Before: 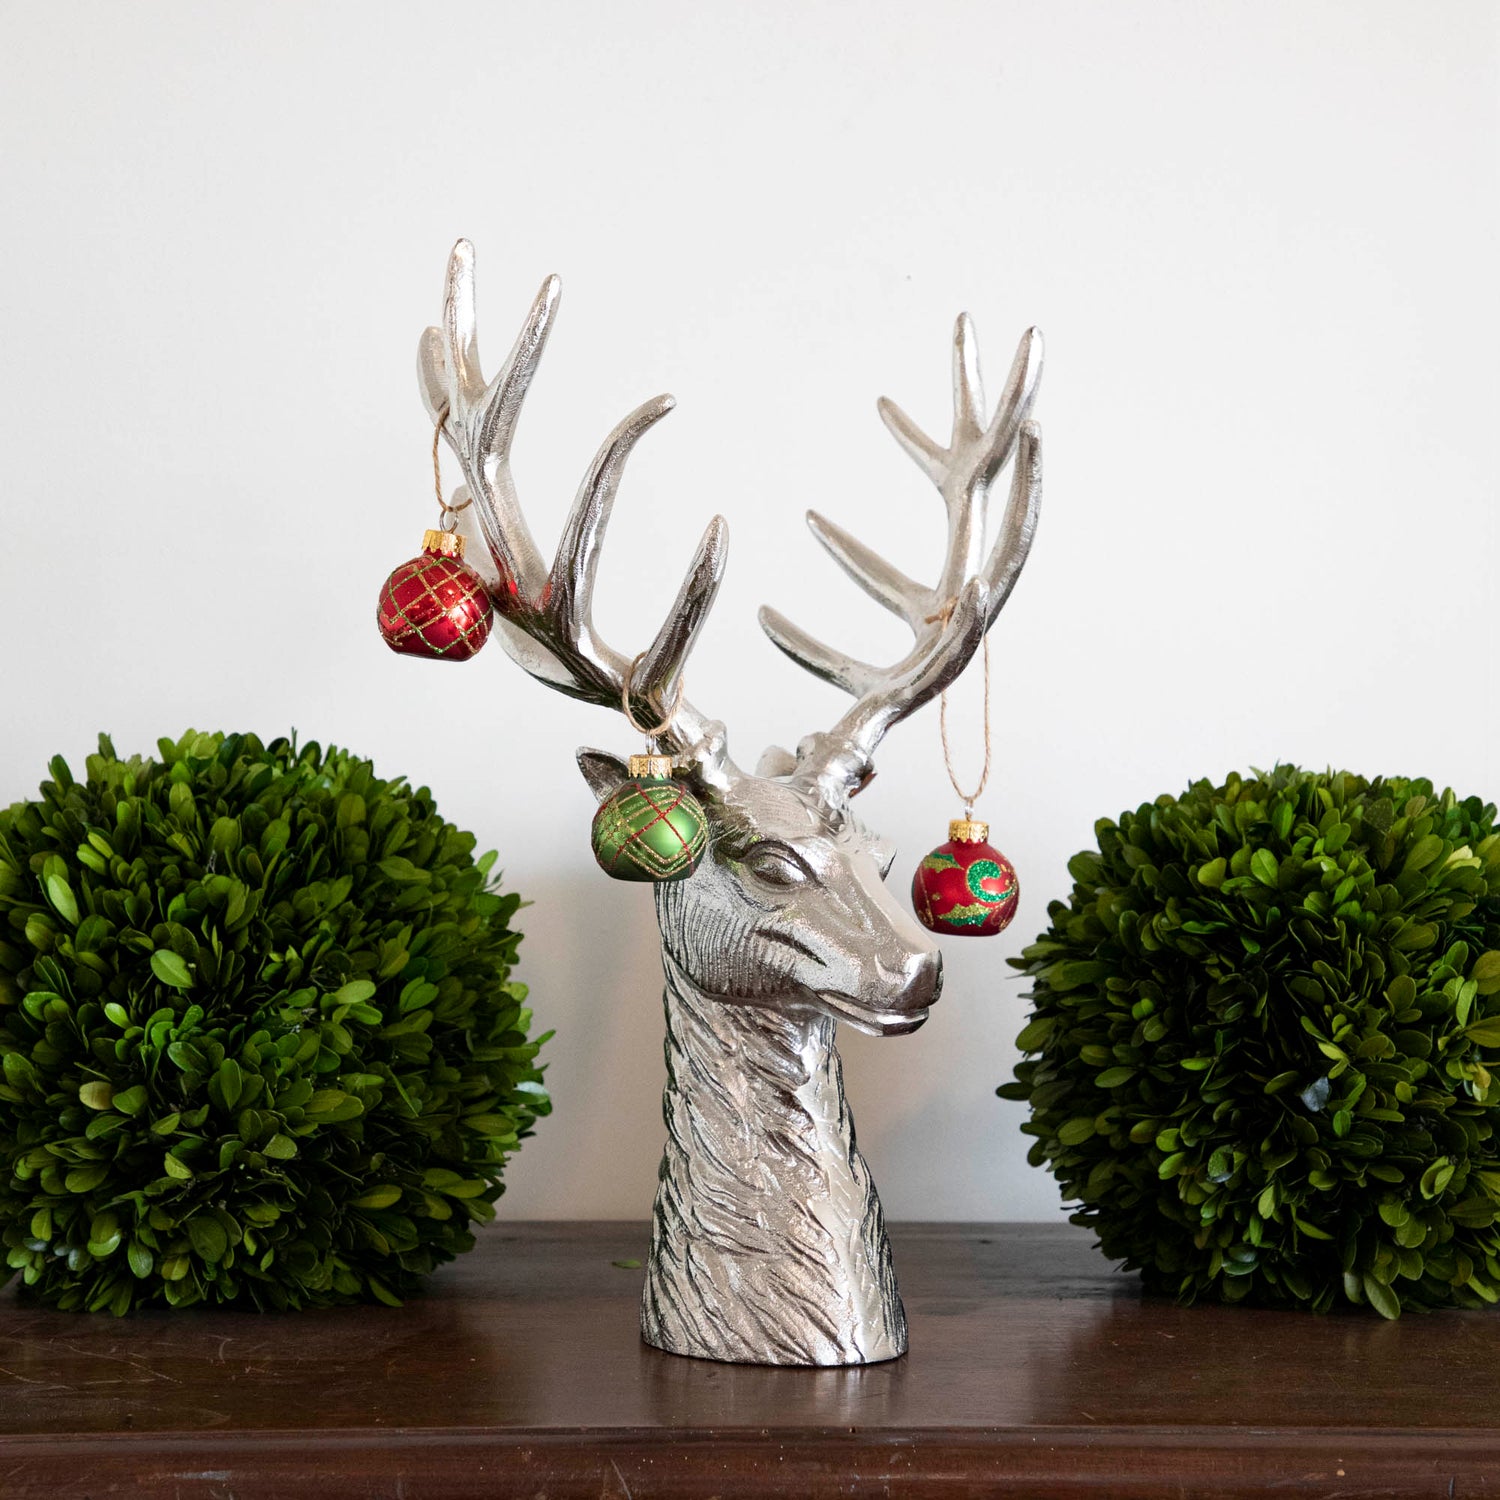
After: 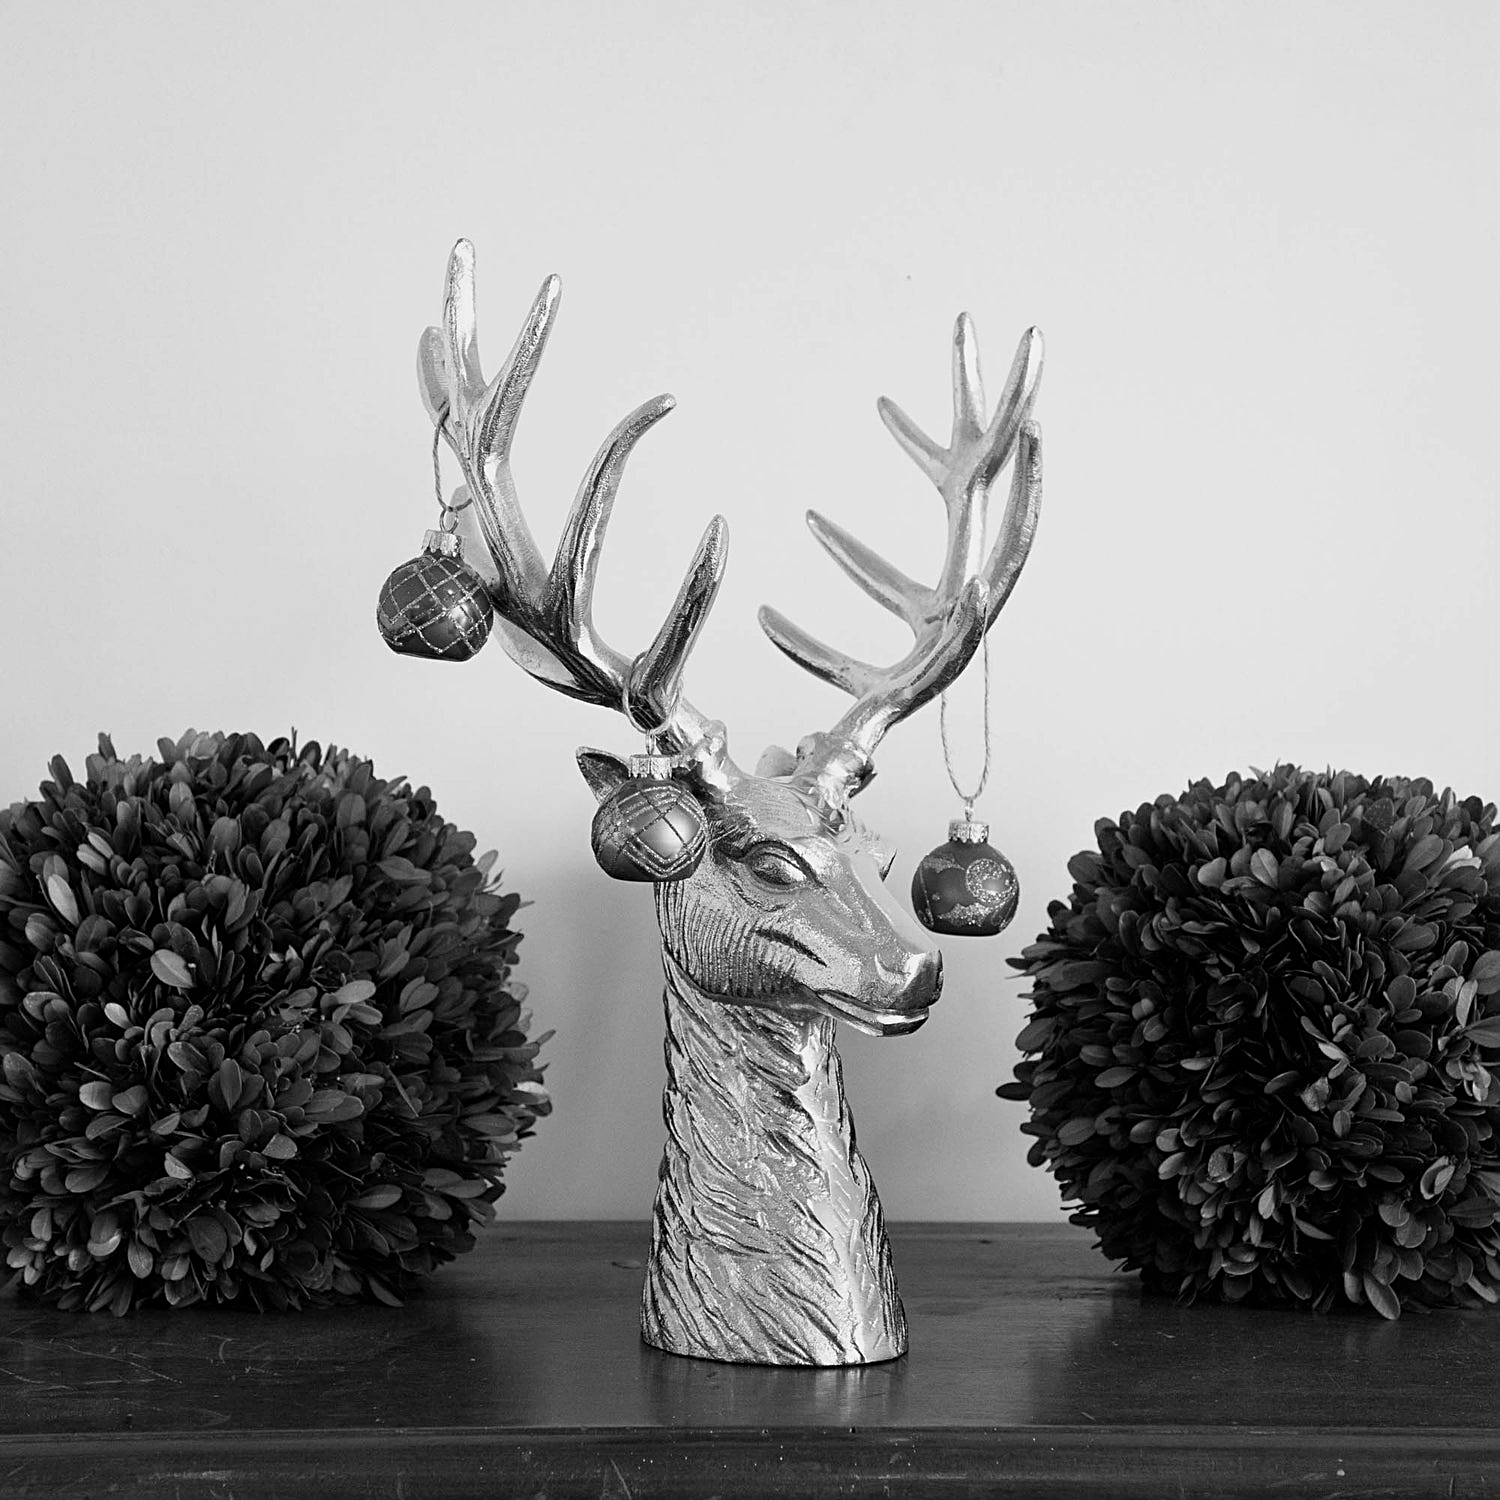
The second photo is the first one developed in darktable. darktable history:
sharpen: on, module defaults
monochrome: a -71.75, b 75.82
